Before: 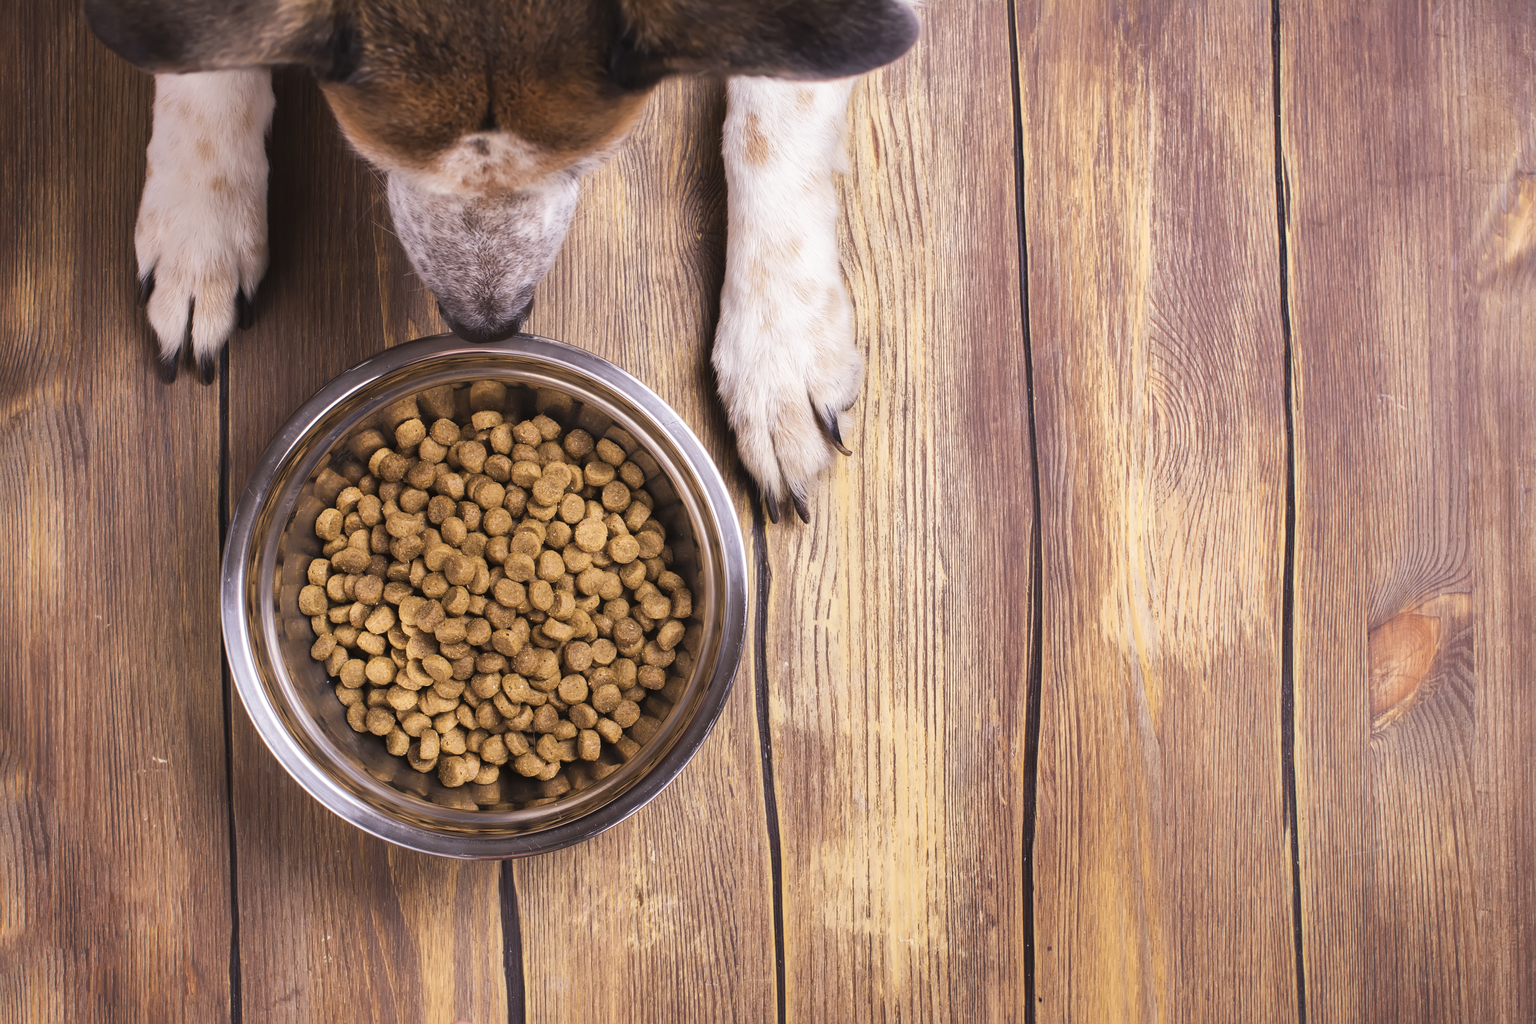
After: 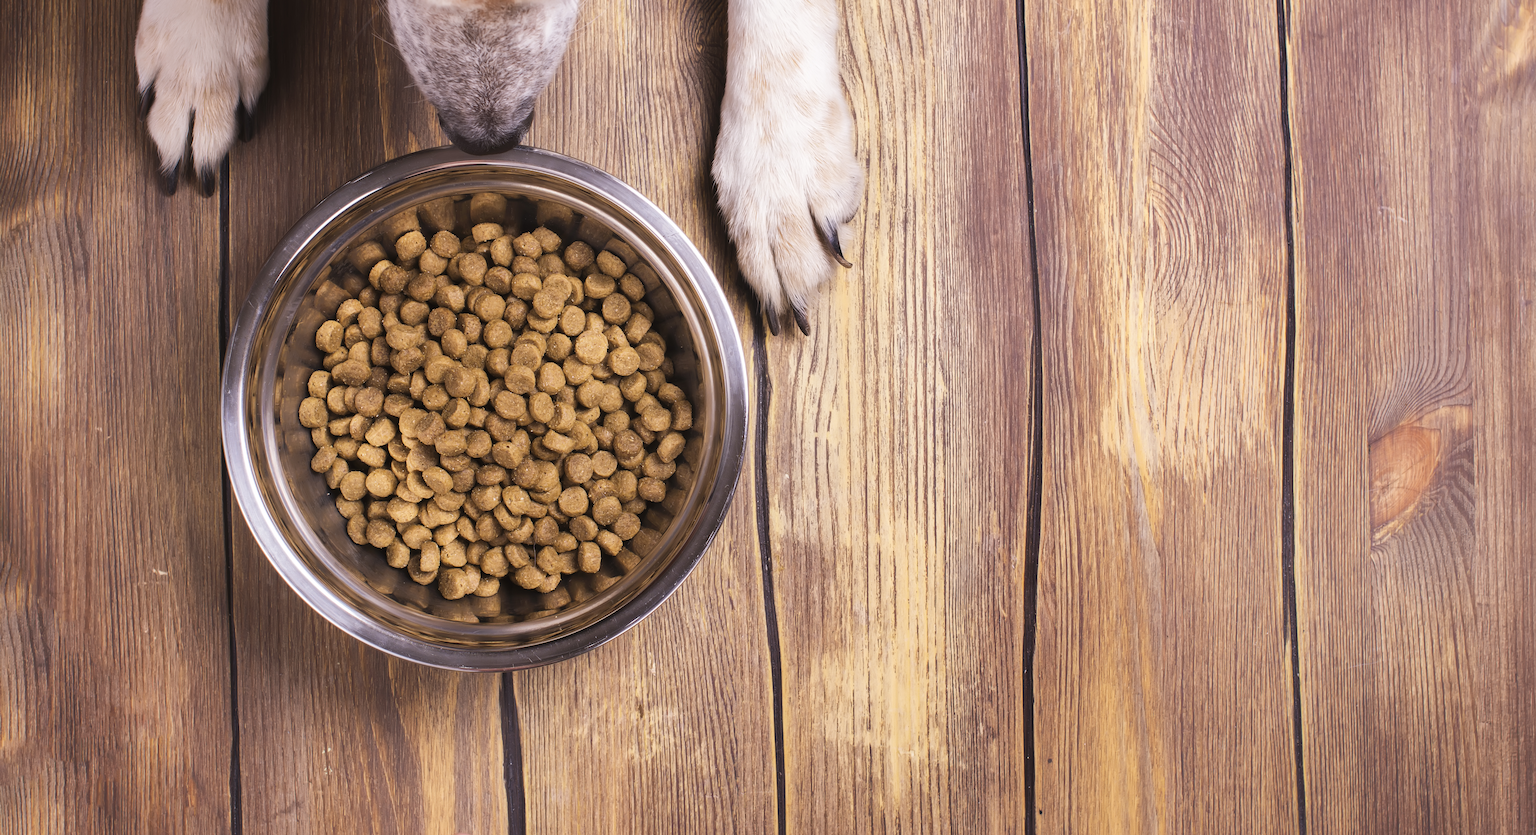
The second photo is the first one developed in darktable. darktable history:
crop and rotate: top 18.396%
